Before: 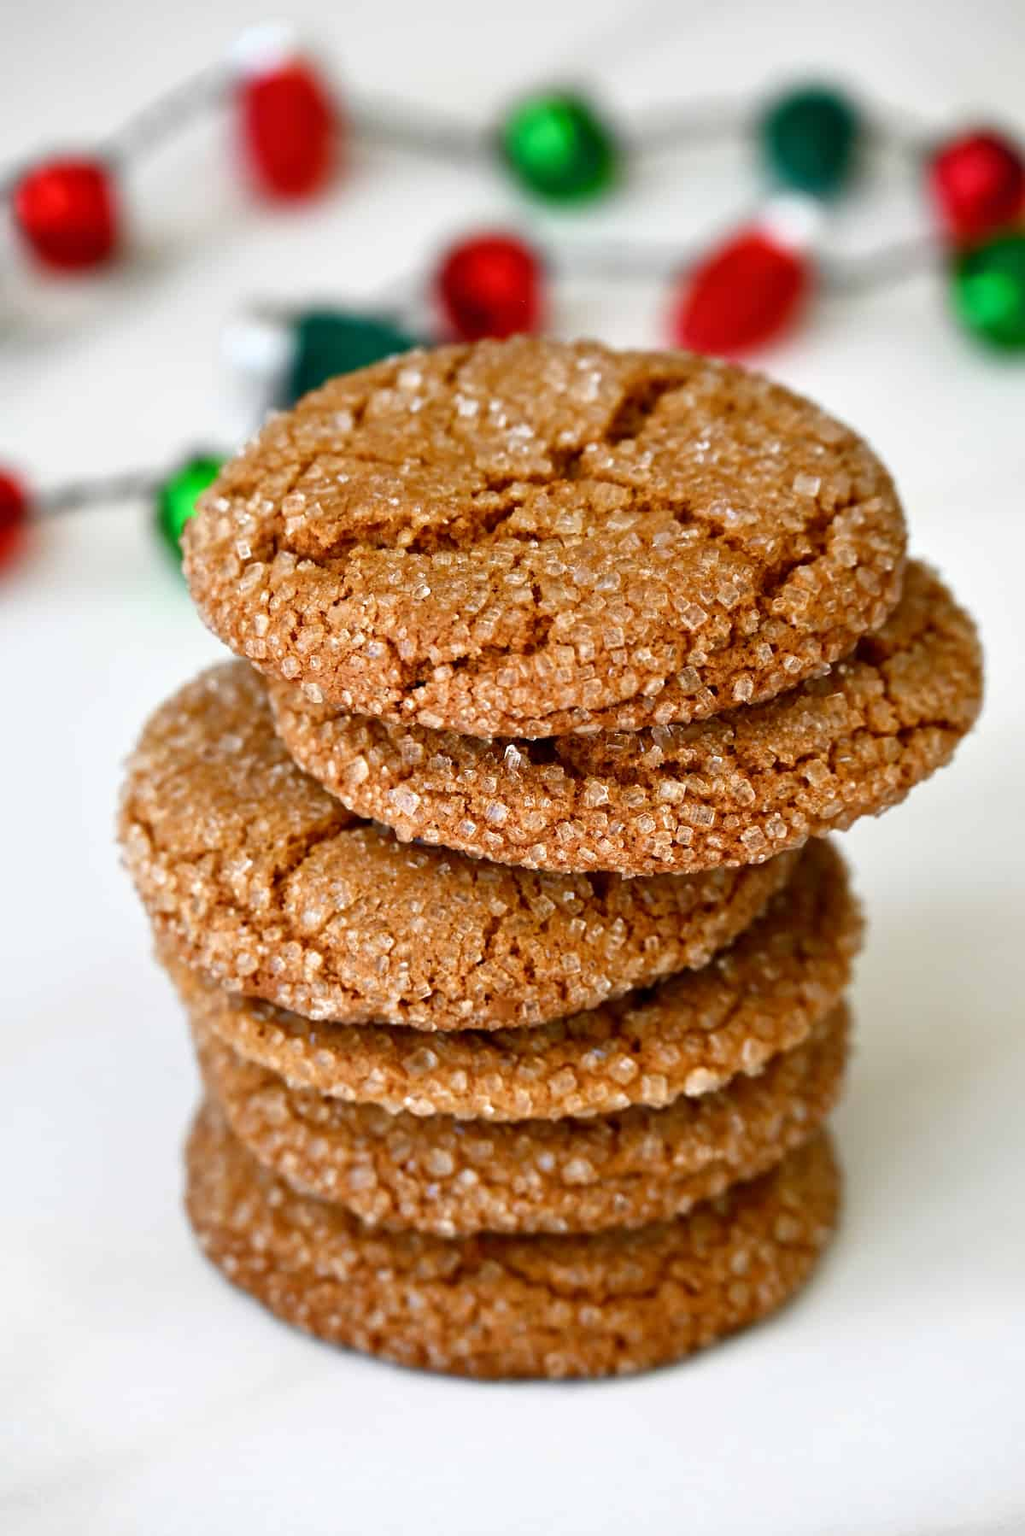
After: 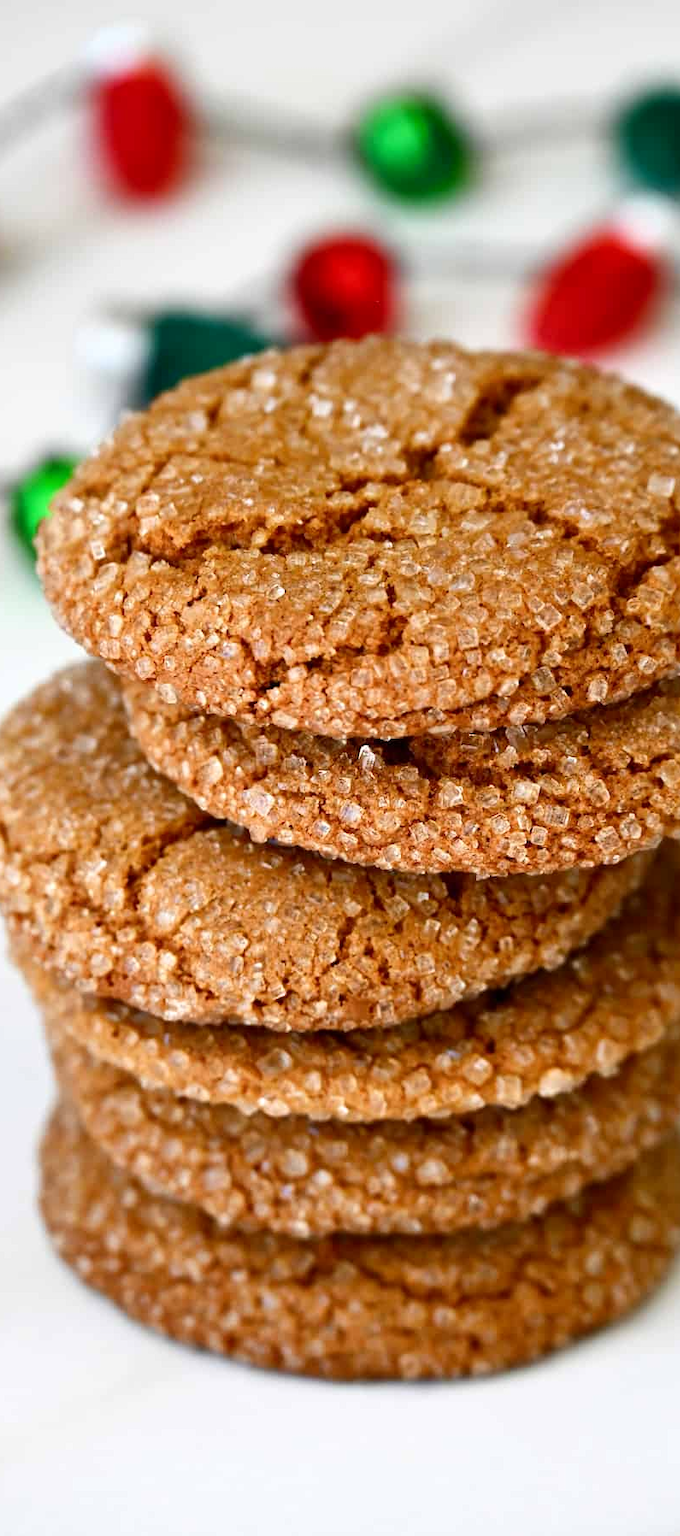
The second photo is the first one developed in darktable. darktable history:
crop and rotate: left 14.332%, right 19.331%
contrast brightness saturation: contrast 0.1, brightness 0.018, saturation 0.024
tone equalizer: edges refinement/feathering 500, mask exposure compensation -1.57 EV, preserve details no
